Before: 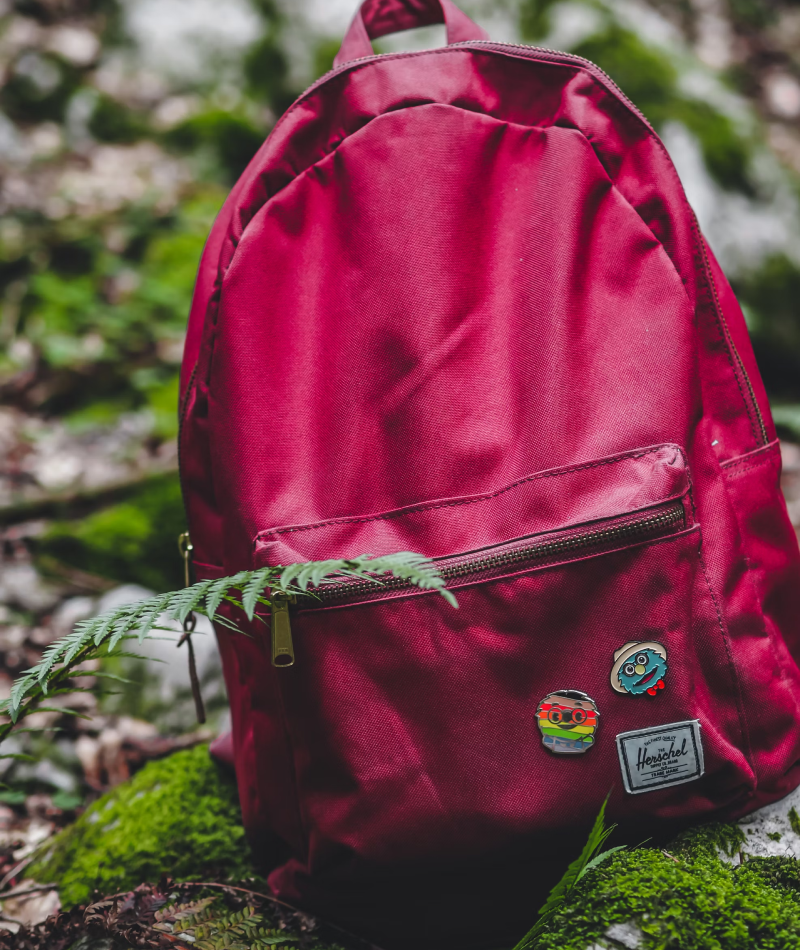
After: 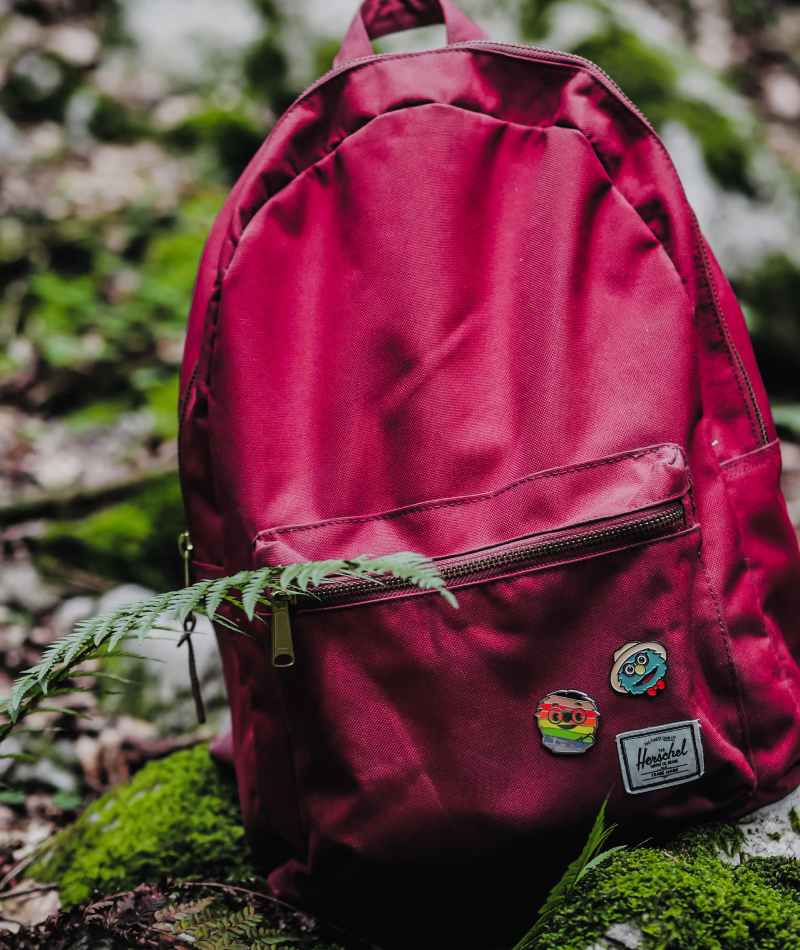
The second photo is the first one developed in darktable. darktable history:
filmic rgb: middle gray luminance 29.03%, black relative exposure -10.33 EV, white relative exposure 5.5 EV, target black luminance 0%, hardness 3.97, latitude 2.15%, contrast 1.122, highlights saturation mix 5.36%, shadows ↔ highlights balance 14.58%
